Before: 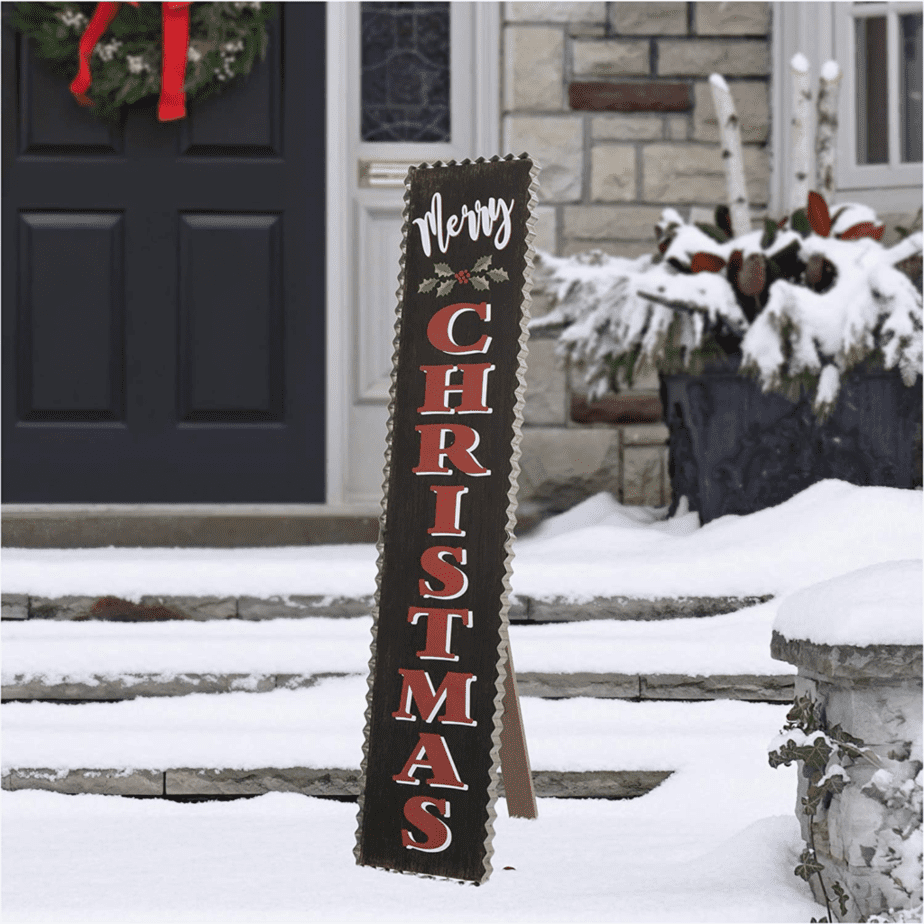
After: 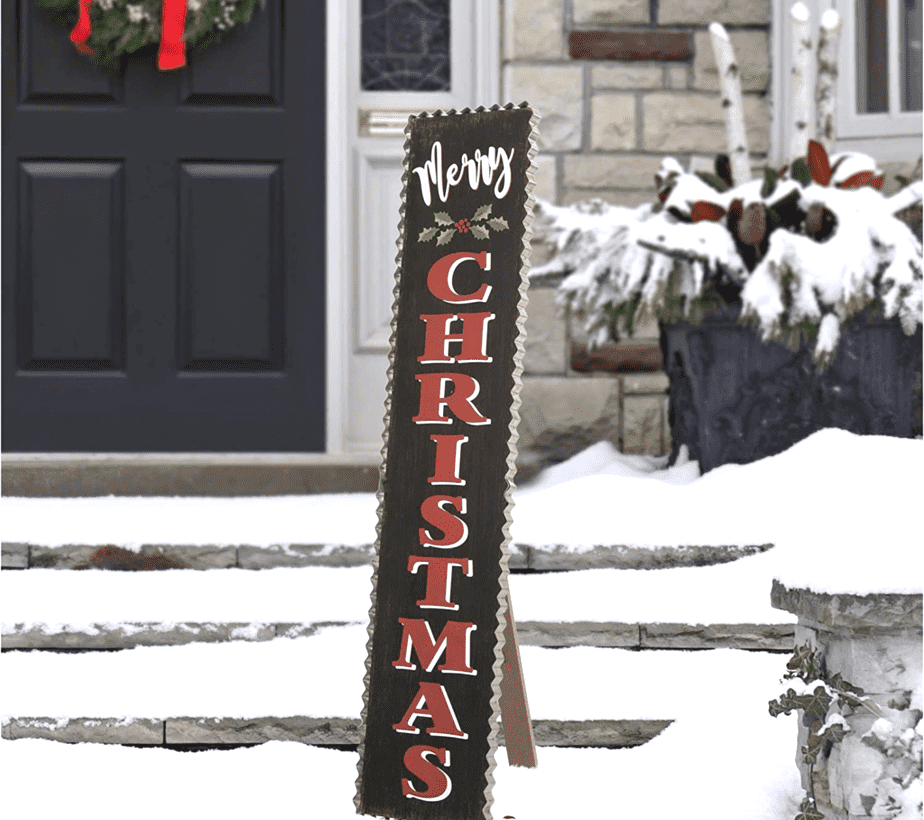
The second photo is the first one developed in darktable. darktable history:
exposure: black level correction 0.001, exposure 0.5 EV, compensate exposure bias true, compensate highlight preservation false
crop and rotate: top 5.609%, bottom 5.609%
